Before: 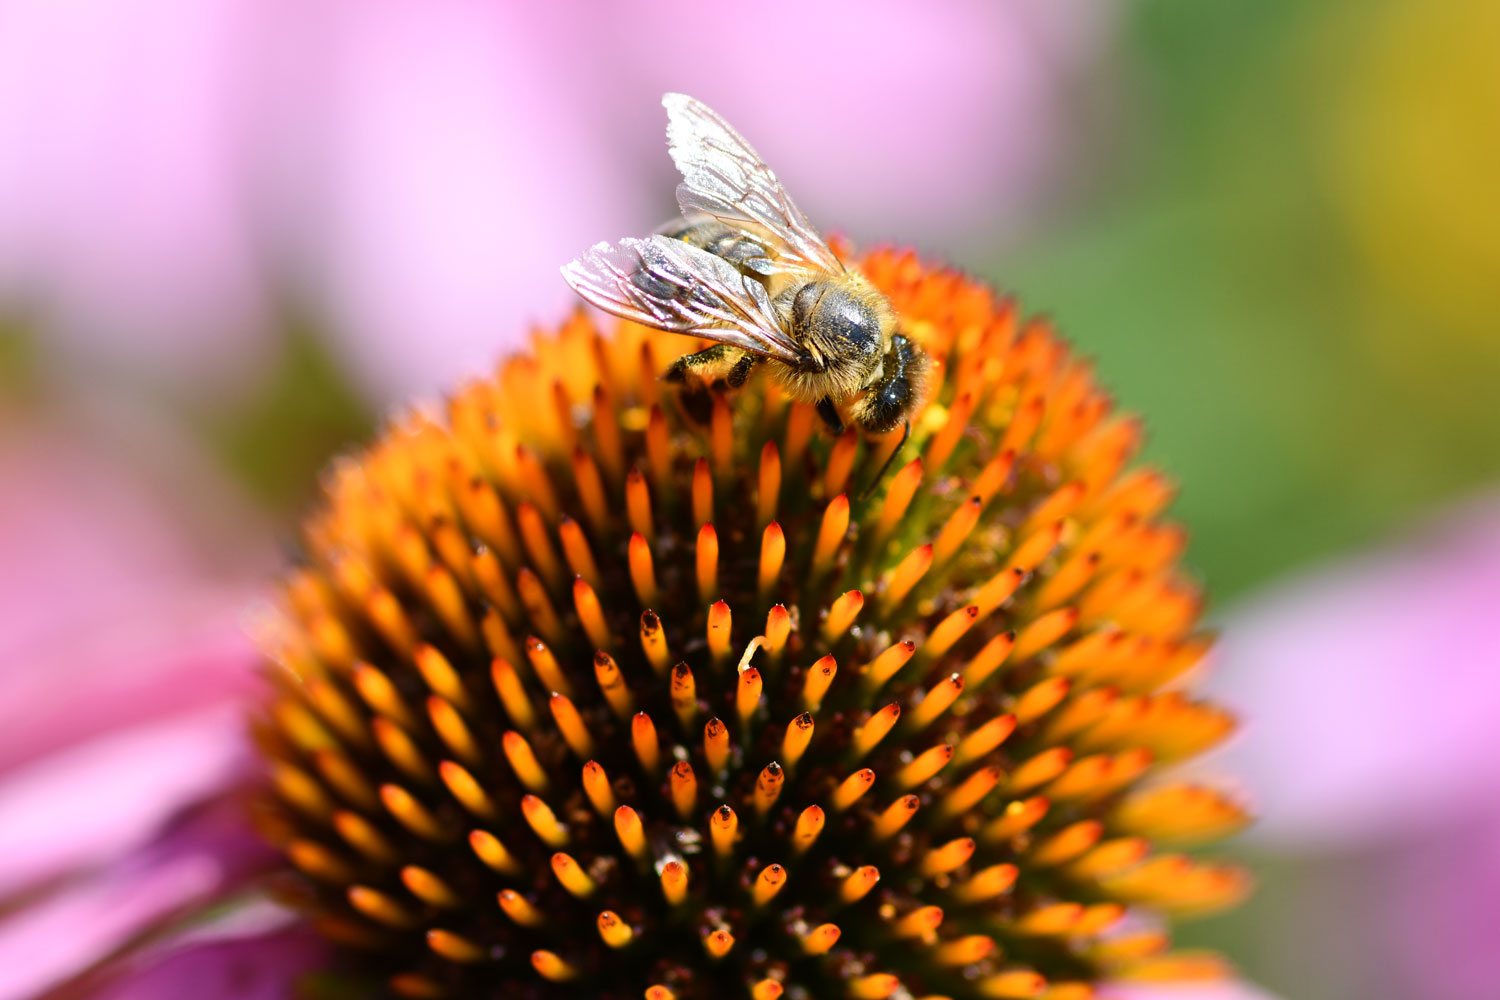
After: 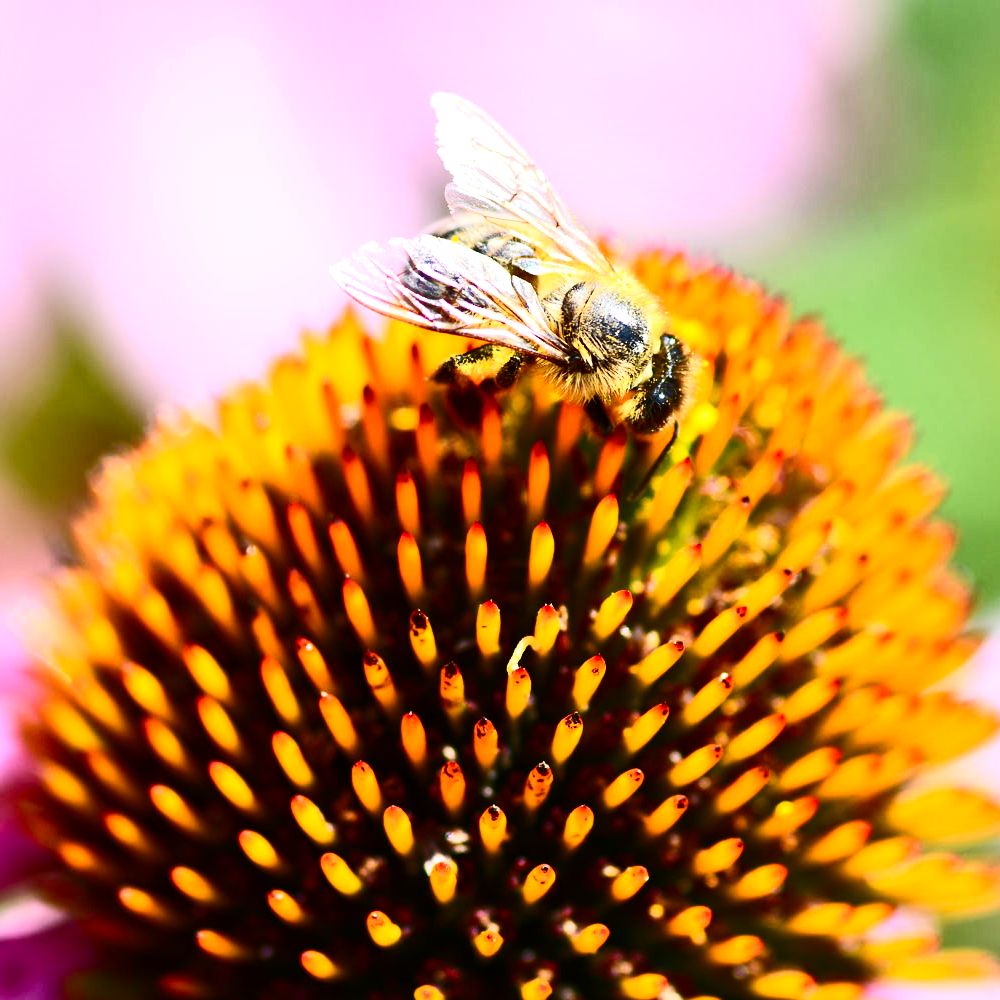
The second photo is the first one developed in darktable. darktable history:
shadows and highlights: shadows 31.83, highlights -31.33, soften with gaussian
exposure: black level correction 0.001, exposure 0.498 EV, compensate highlight preservation false
contrast brightness saturation: contrast 0.404, brightness 0.098, saturation 0.212
crop: left 15.412%, right 17.867%
